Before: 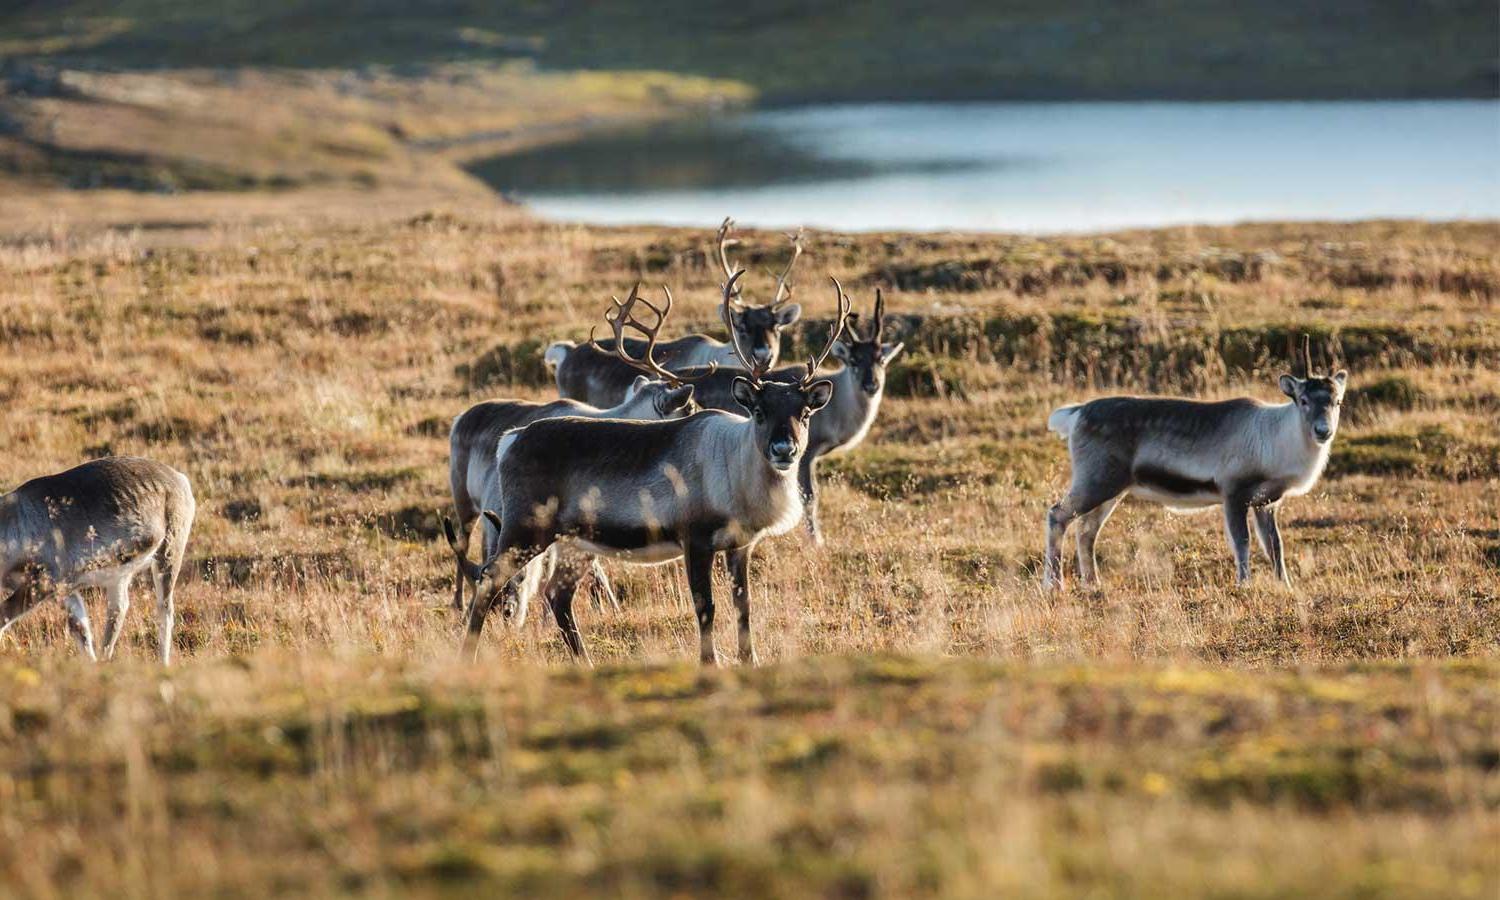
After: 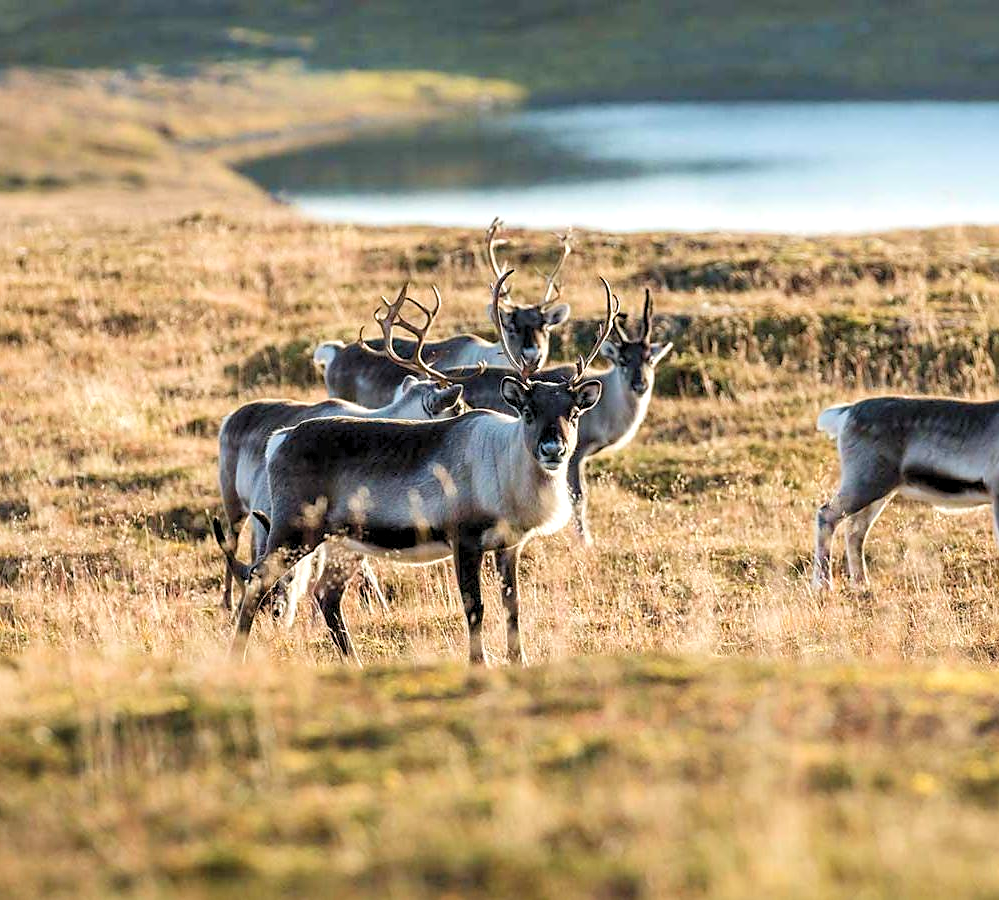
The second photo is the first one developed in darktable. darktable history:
levels: black 3.83%, white 90.64%, levels [0.044, 0.416, 0.908]
sharpen: radius 1.864, amount 0.398, threshold 1.271
contrast brightness saturation: contrast 0.06, brightness -0.01, saturation -0.23
crop: left 15.419%, right 17.914%
color balance rgb: perceptual saturation grading › global saturation 10%, global vibrance 10%
velvia: strength 15%
